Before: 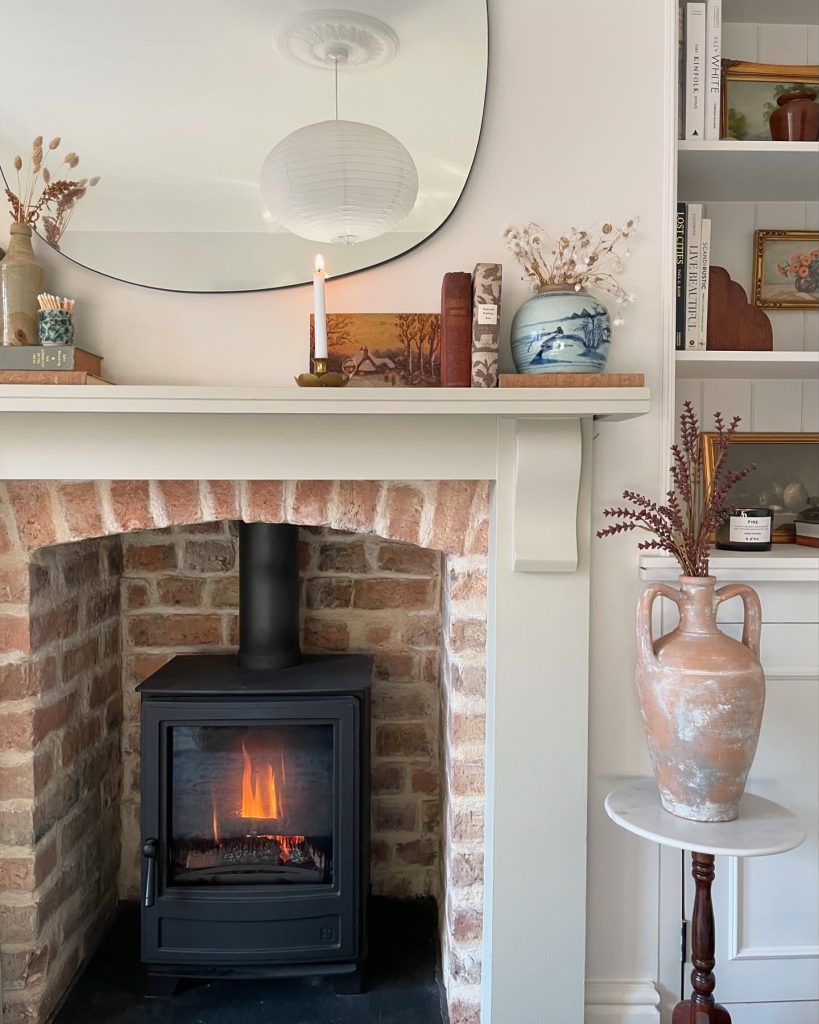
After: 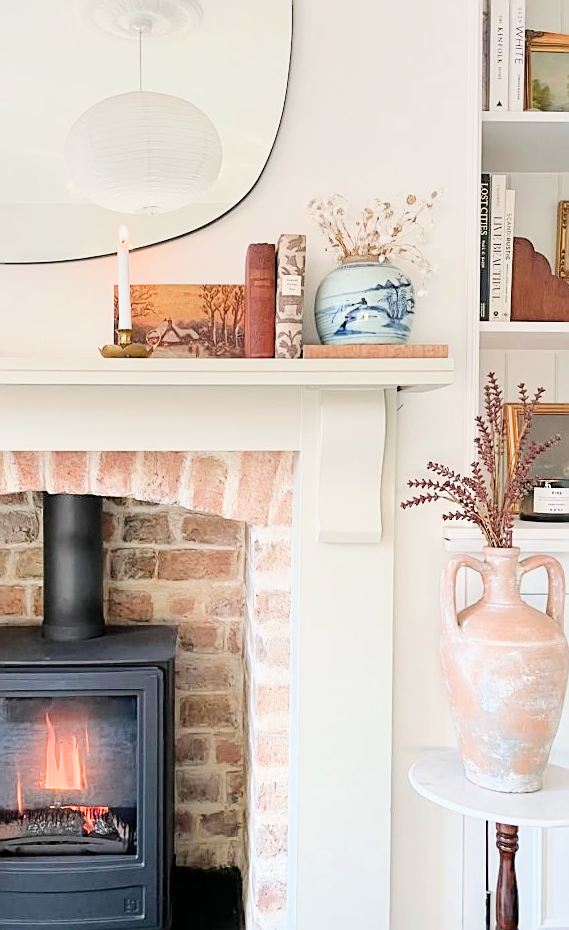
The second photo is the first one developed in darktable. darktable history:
sharpen: on, module defaults
graduated density: rotation -0.352°, offset 57.64
exposure: black level correction 0, exposure 2.138 EV, compensate exposure bias true, compensate highlight preservation false
filmic rgb: black relative exposure -7.32 EV, white relative exposure 5.09 EV, hardness 3.2
crop and rotate: left 24.034%, top 2.838%, right 6.406%, bottom 6.299%
